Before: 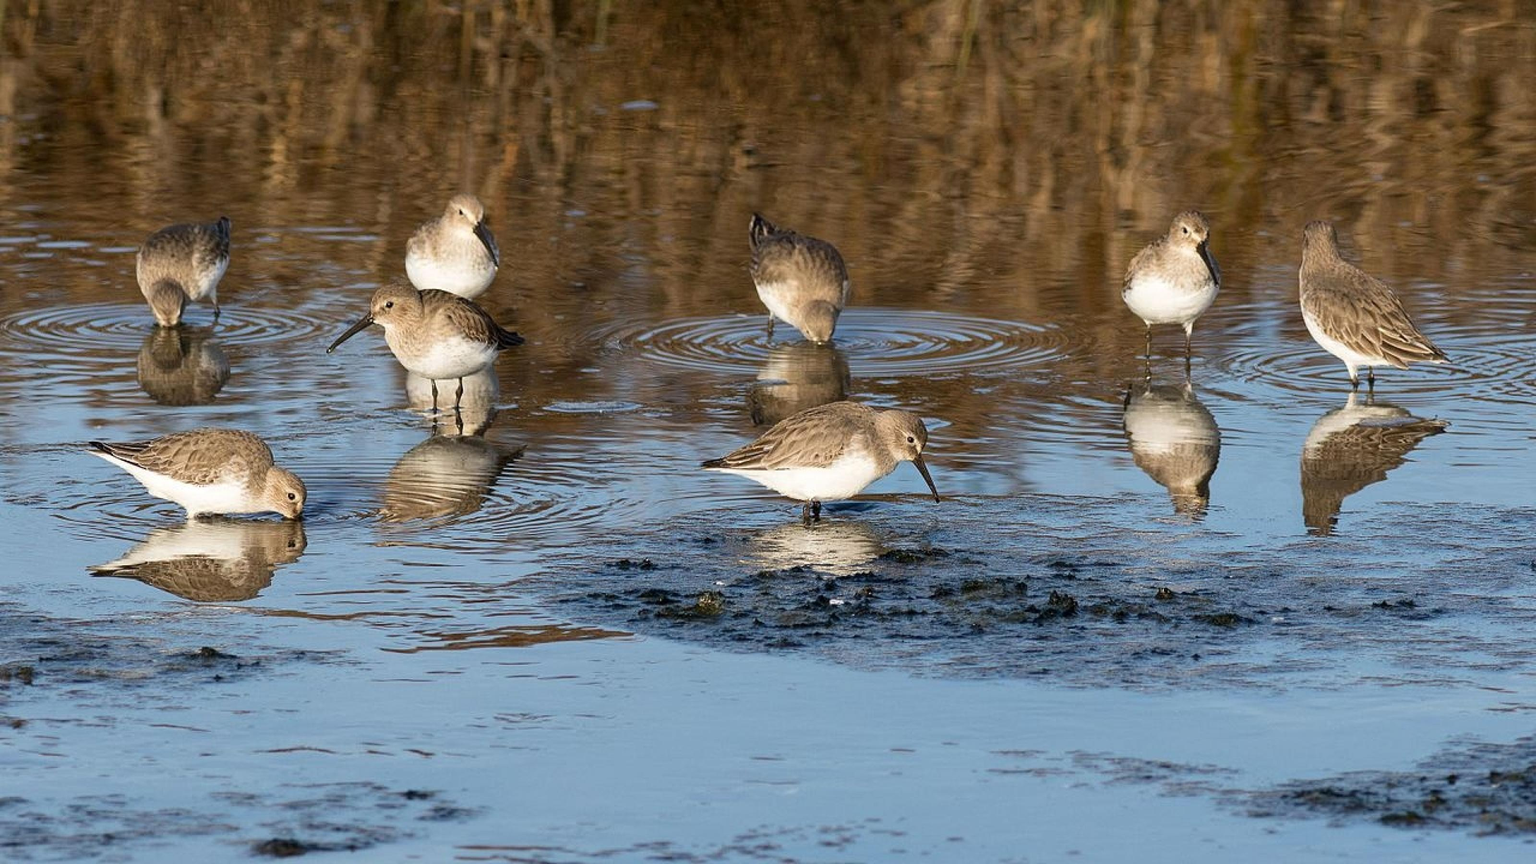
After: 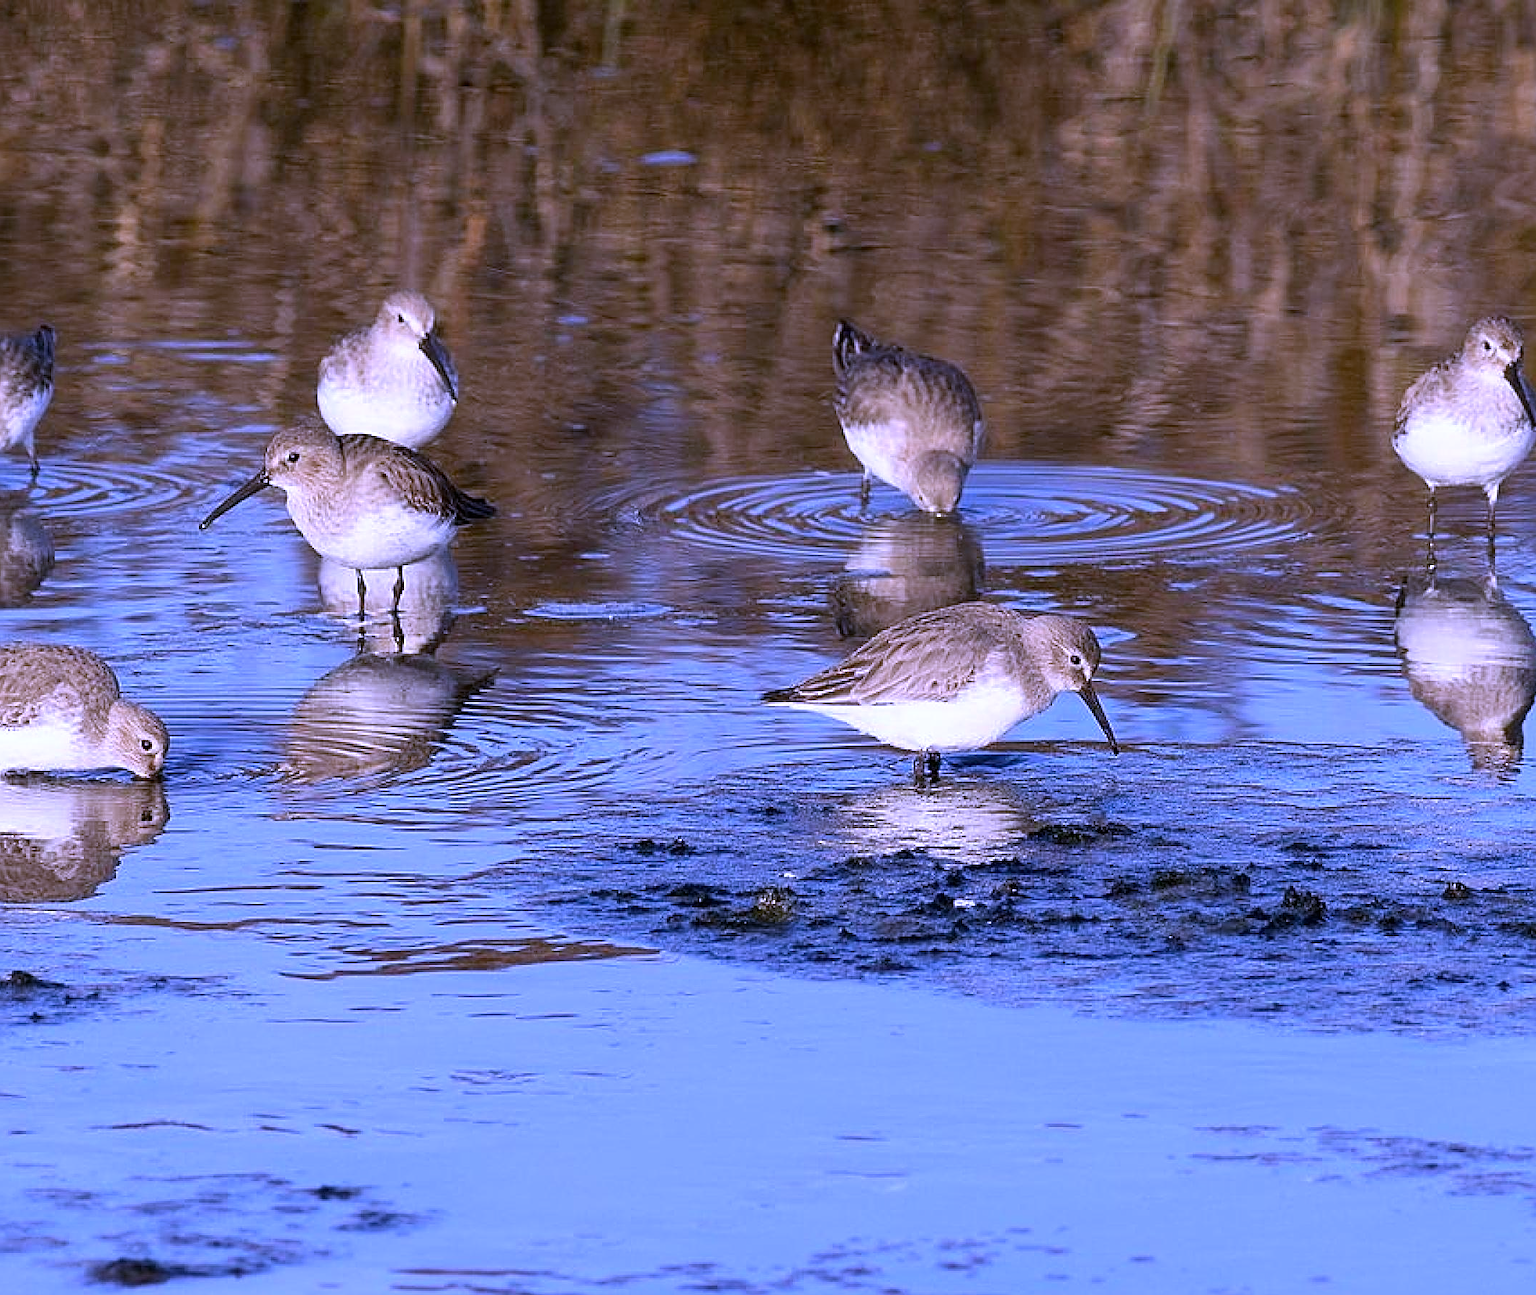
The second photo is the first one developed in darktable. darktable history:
sharpen: on, module defaults
white balance: red 0.98, blue 1.61
crop and rotate: left 12.673%, right 20.66%
